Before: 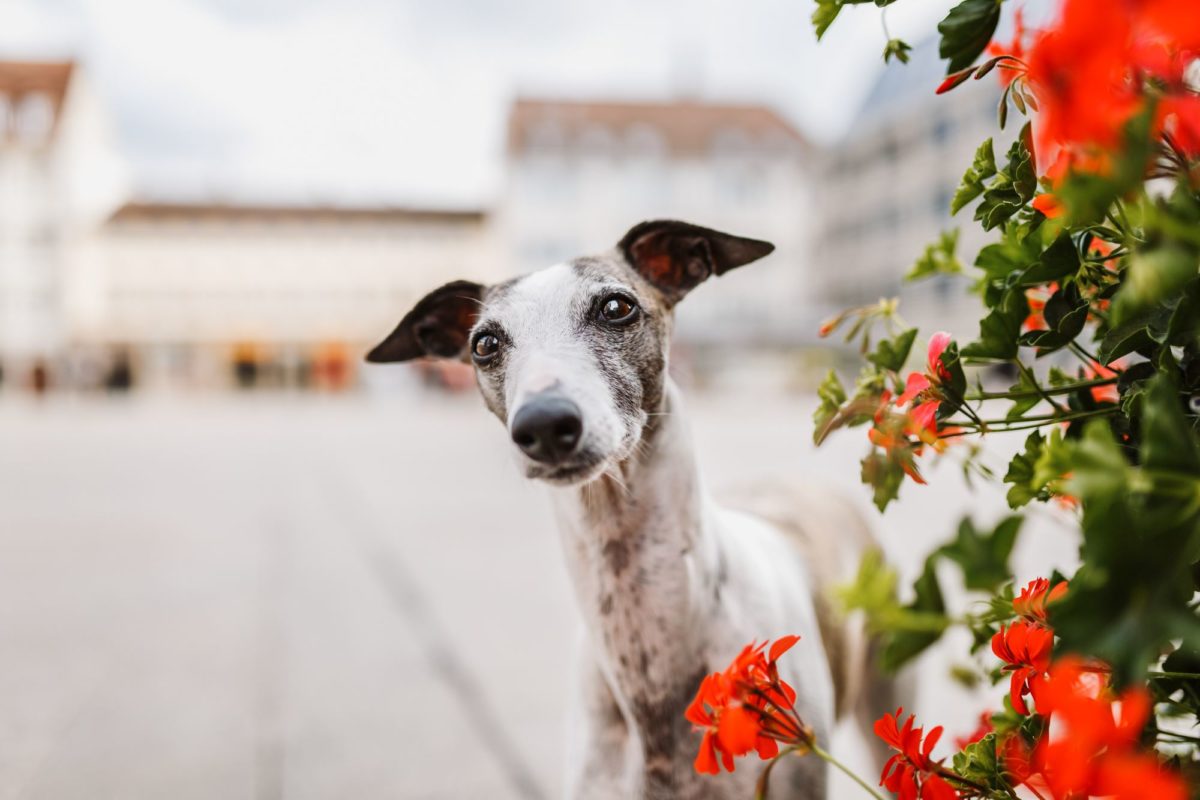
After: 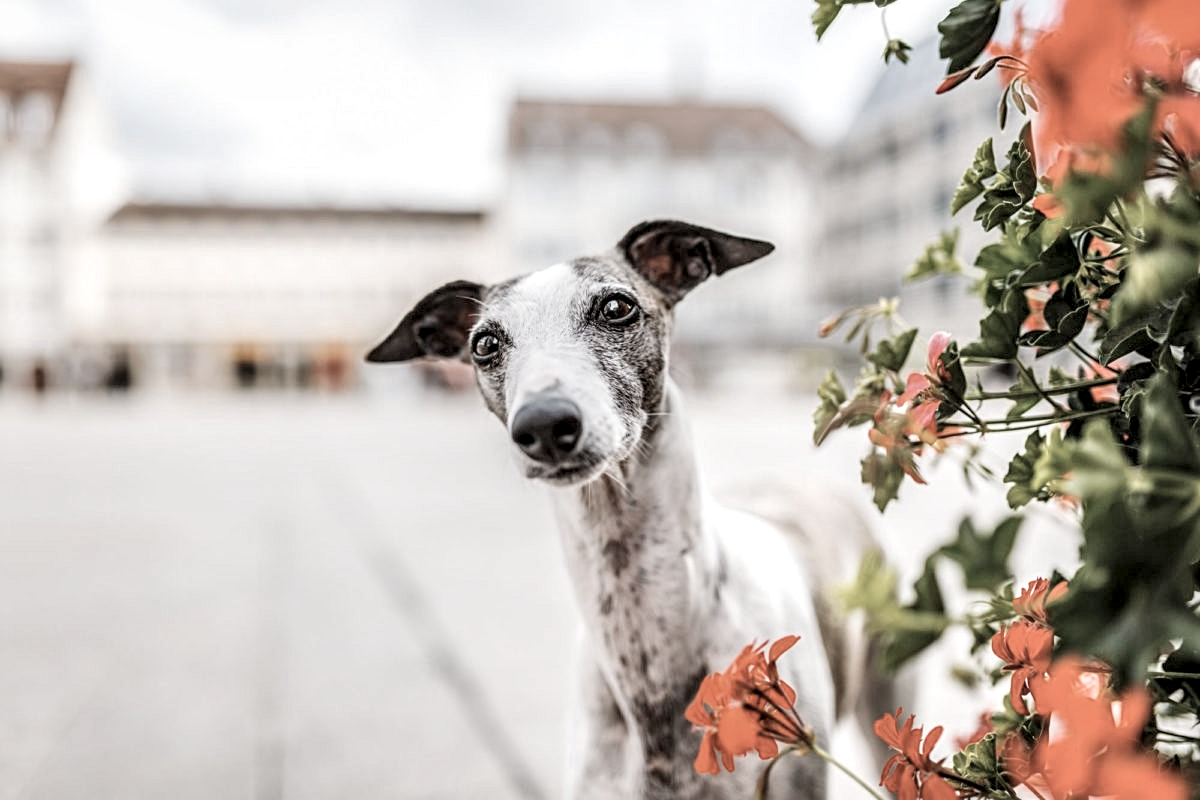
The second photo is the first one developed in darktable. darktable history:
sharpen: radius 2.167, amount 0.381, threshold 0
local contrast: highlights 60%, shadows 60%, detail 160%
contrast brightness saturation: brightness 0.18, saturation -0.5
